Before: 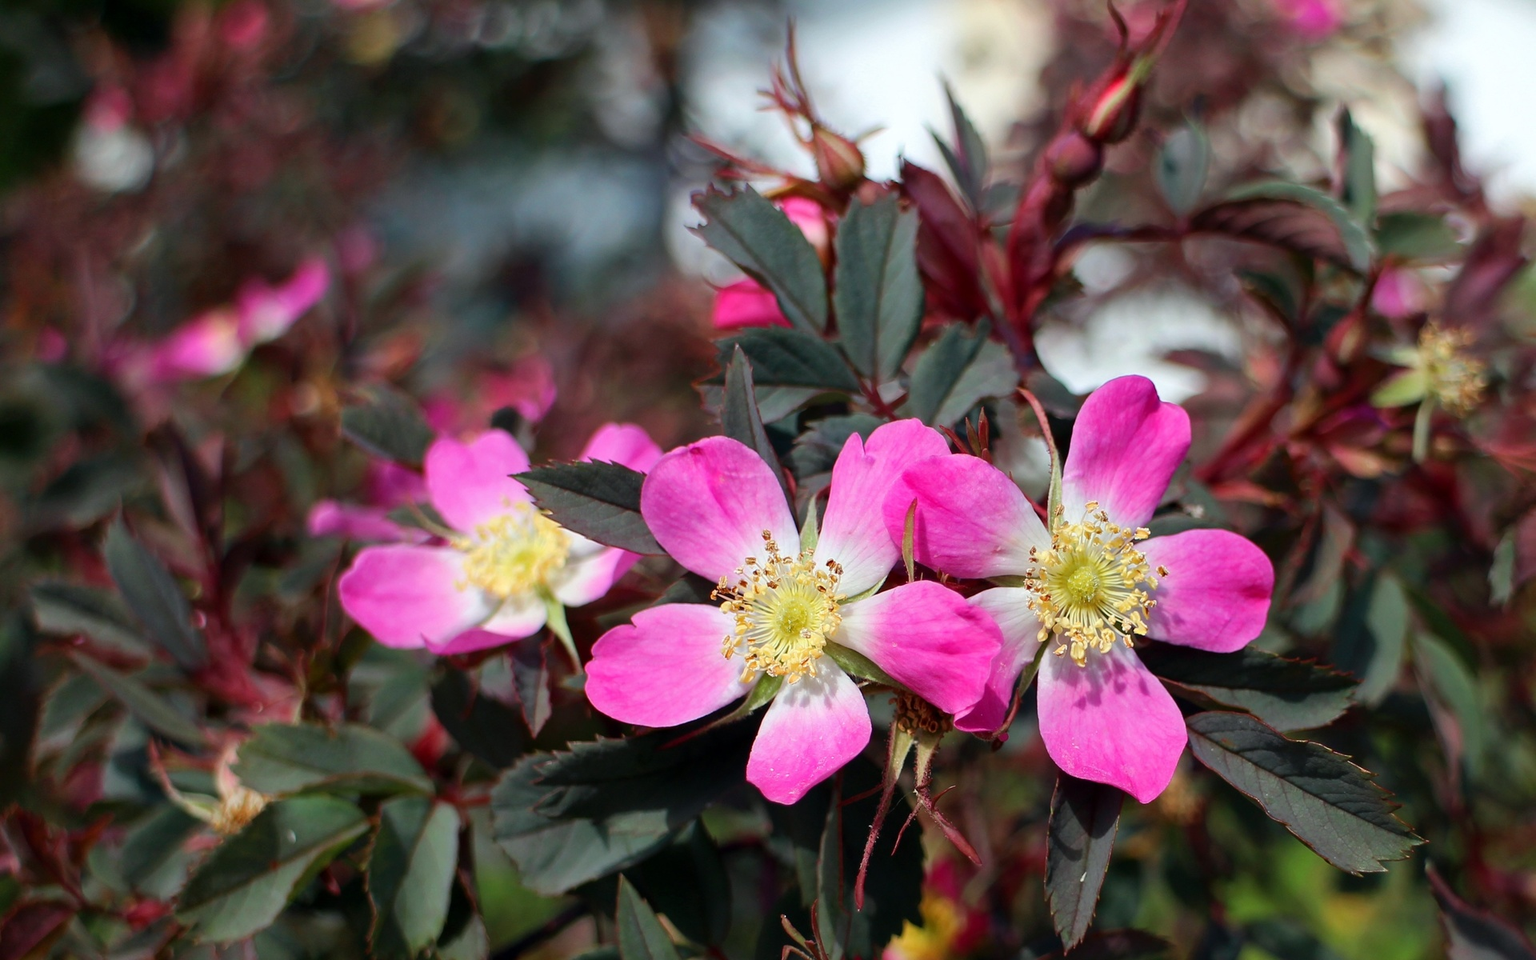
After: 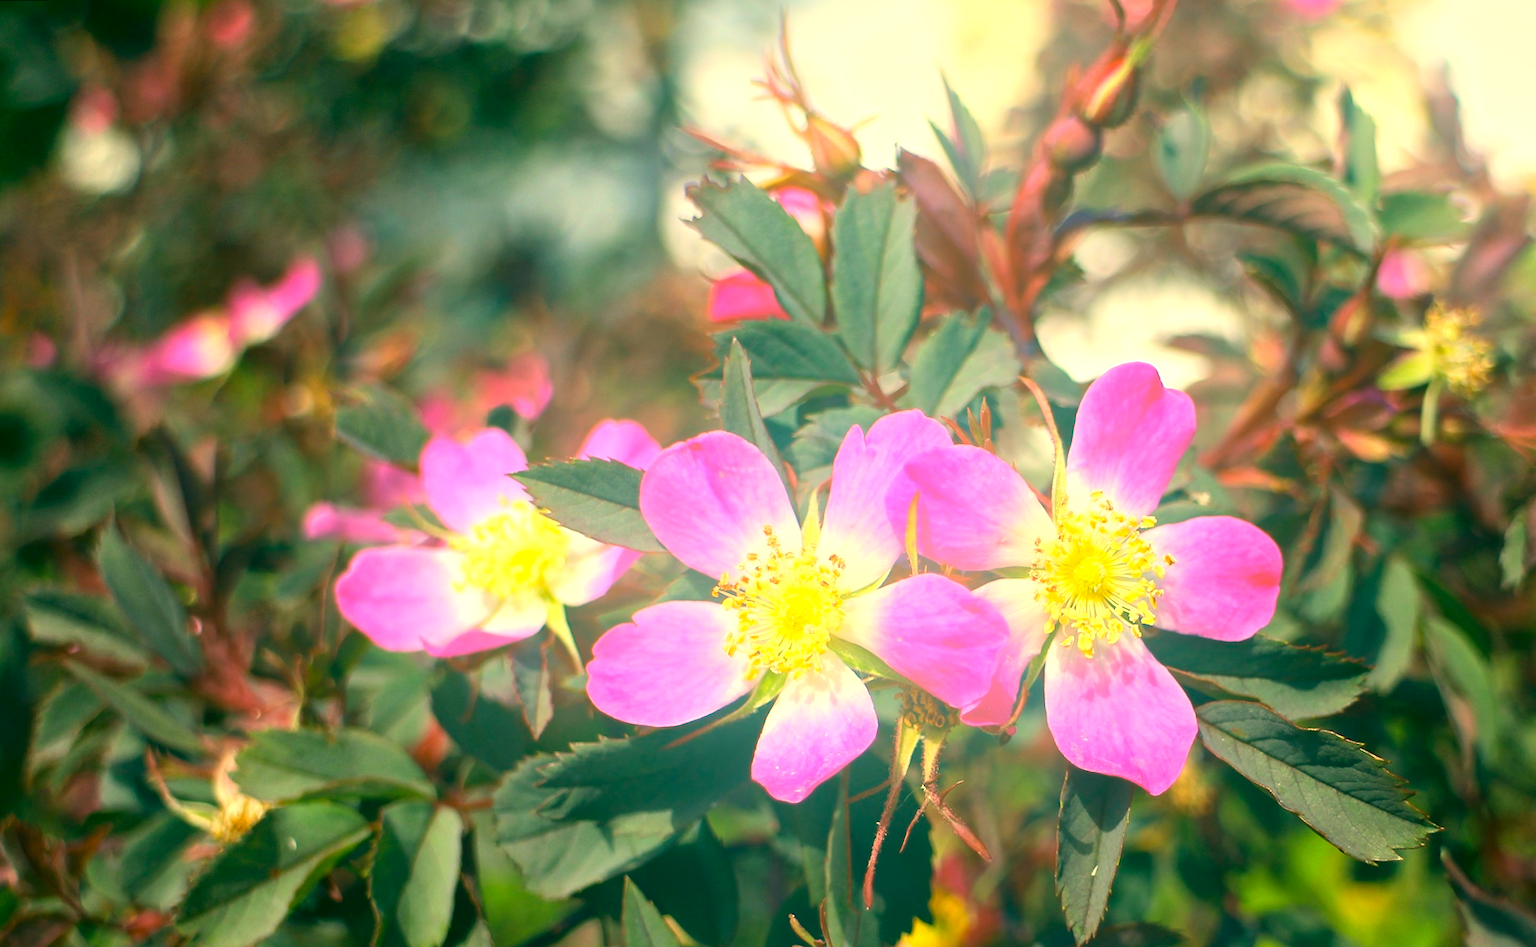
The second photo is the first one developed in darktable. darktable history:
exposure: black level correction 0, exposure 1 EV, compensate exposure bias true, compensate highlight preservation false
color correction: highlights a* 5.62, highlights b* 33.57, shadows a* -25.86, shadows b* 4.02
bloom: size 40%
rotate and perspective: rotation -1°, crop left 0.011, crop right 0.989, crop top 0.025, crop bottom 0.975
